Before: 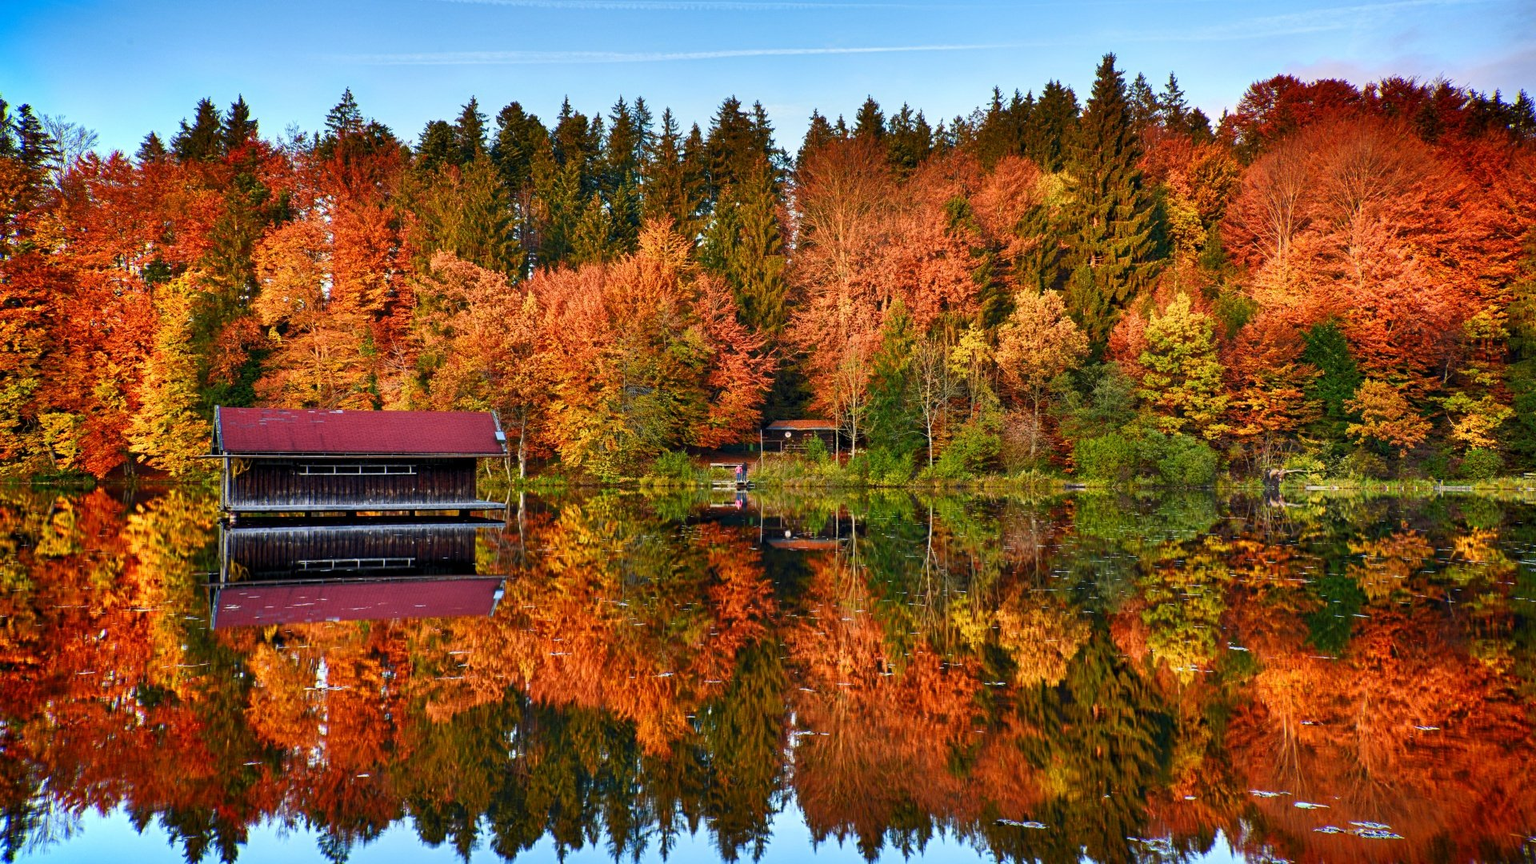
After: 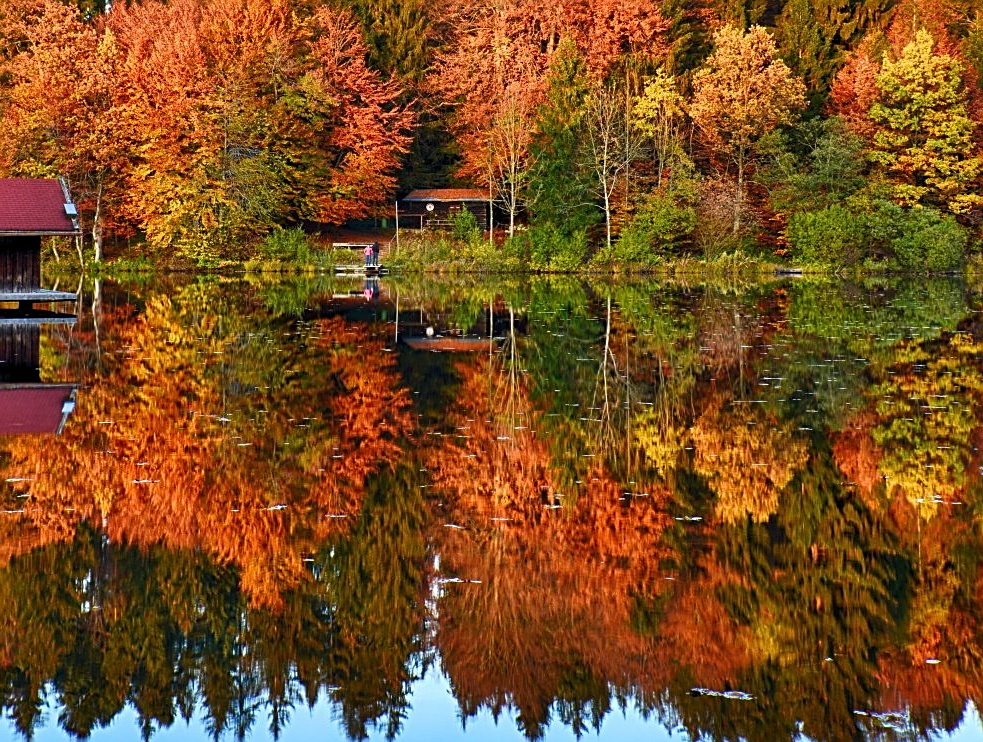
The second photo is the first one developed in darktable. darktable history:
crop and rotate: left 28.942%, top 31.295%, right 19.815%
sharpen: on, module defaults
